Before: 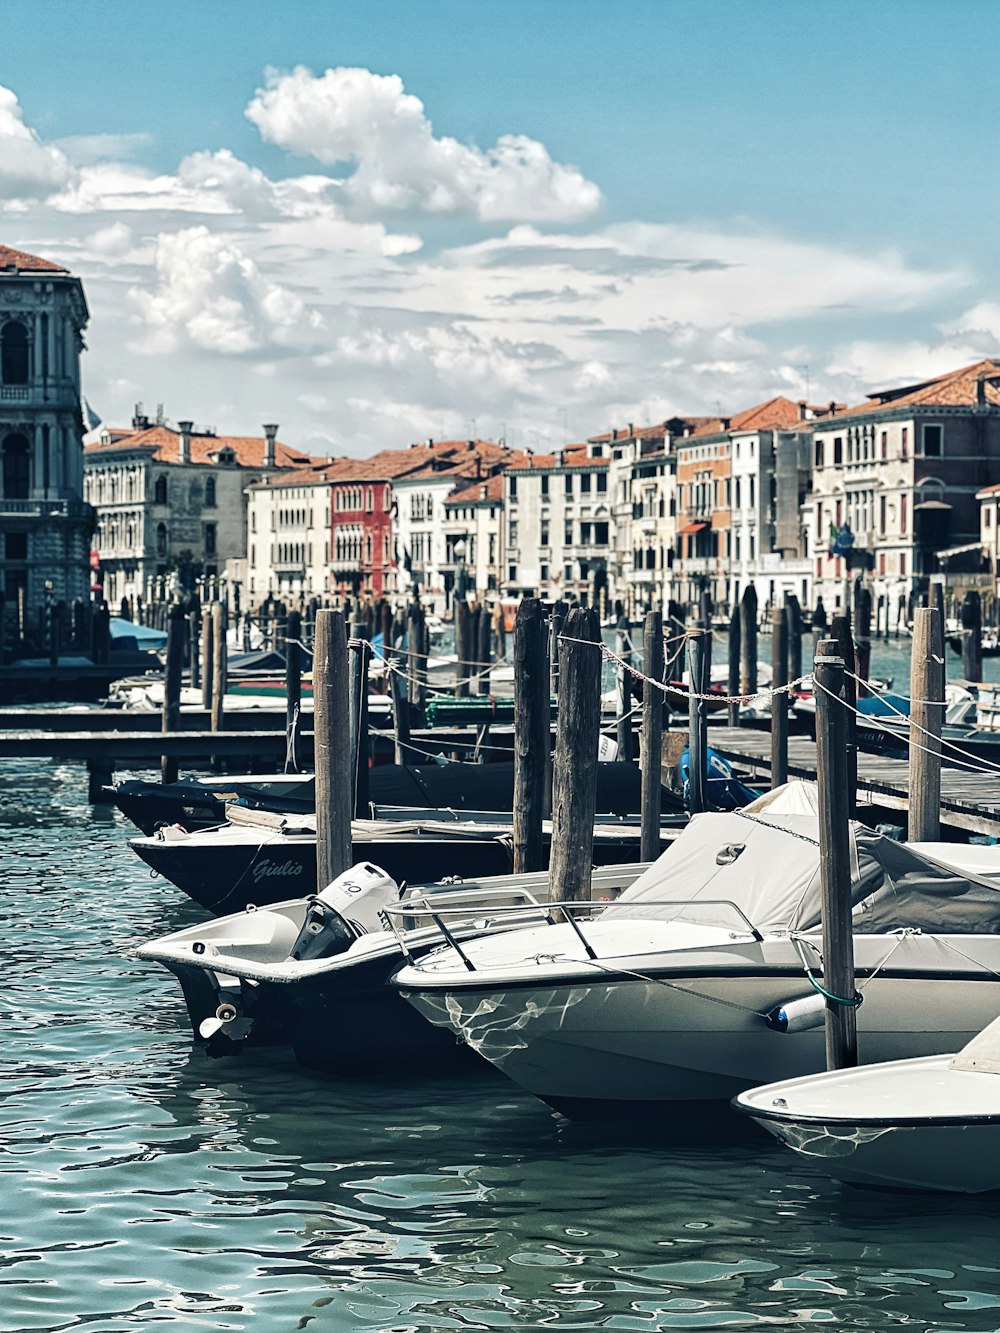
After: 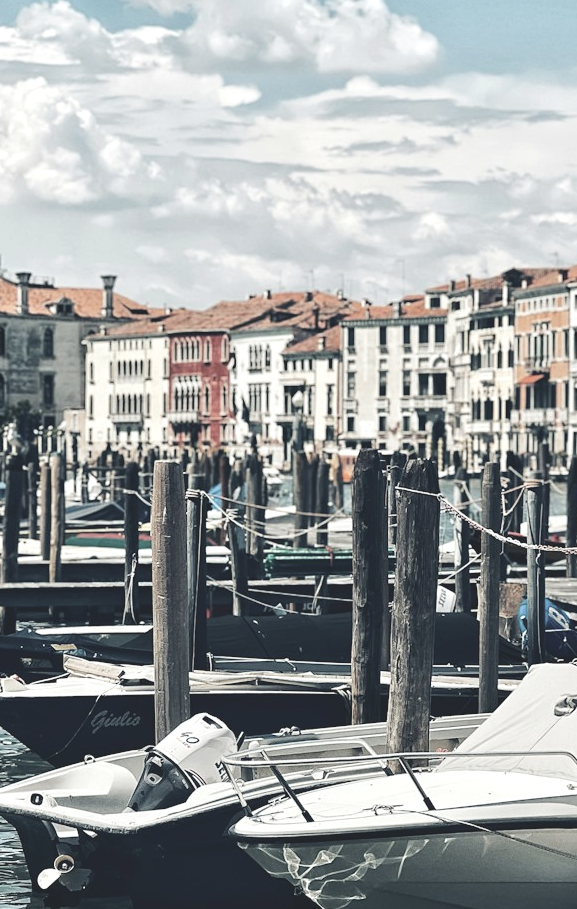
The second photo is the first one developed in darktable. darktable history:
crop: left 16.202%, top 11.208%, right 26.045%, bottom 20.557%
exposure: black level correction 0.001, exposure 0.3 EV, compensate highlight preservation false
tone equalizer: -8 EV -0.417 EV, -7 EV -0.389 EV, -6 EV -0.333 EV, -5 EV -0.222 EV, -3 EV 0.222 EV, -2 EV 0.333 EV, -1 EV 0.389 EV, +0 EV 0.417 EV, edges refinement/feathering 500, mask exposure compensation -1.57 EV, preserve details no
contrast brightness saturation: contrast -0.26, saturation -0.43
